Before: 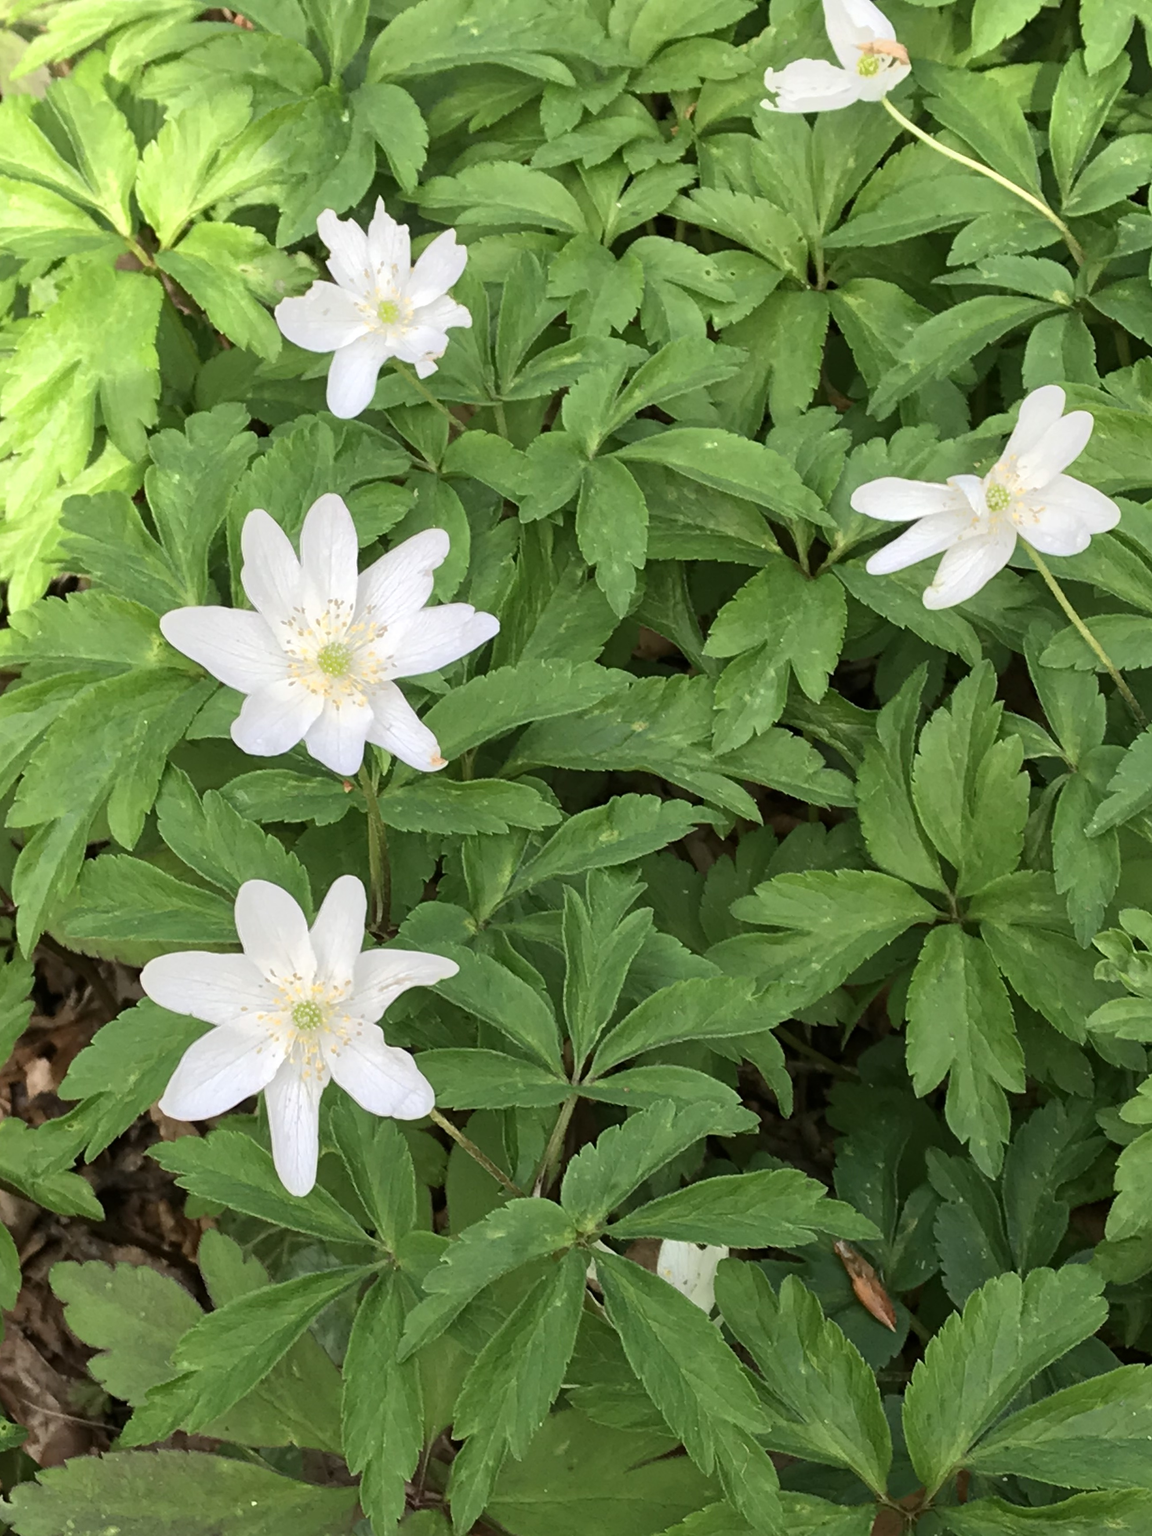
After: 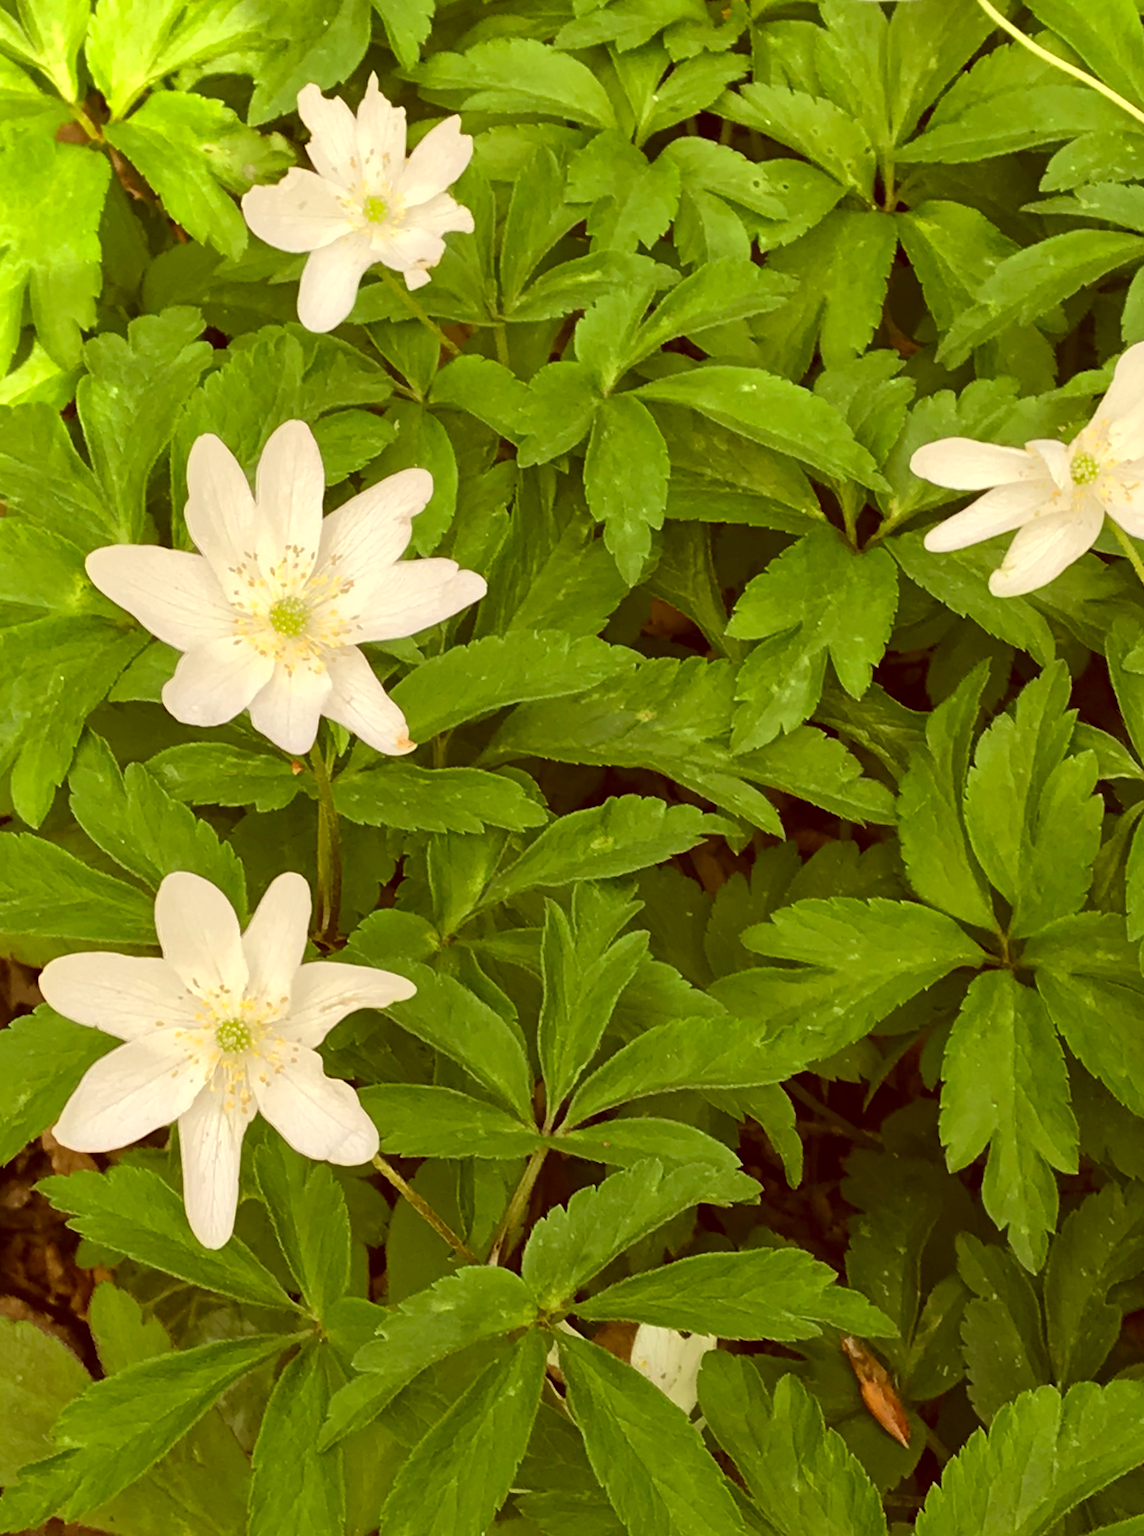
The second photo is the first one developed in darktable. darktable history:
color correction: highlights a* 1.18, highlights b* 23.59, shadows a* 16.1, shadows b* 24.9
crop and rotate: angle -3.18°, left 5.399%, top 5.171%, right 4.616%, bottom 4.245%
levels: levels [0, 0.492, 0.984]
shadows and highlights: shadows 20.23, highlights -20.37, soften with gaussian
